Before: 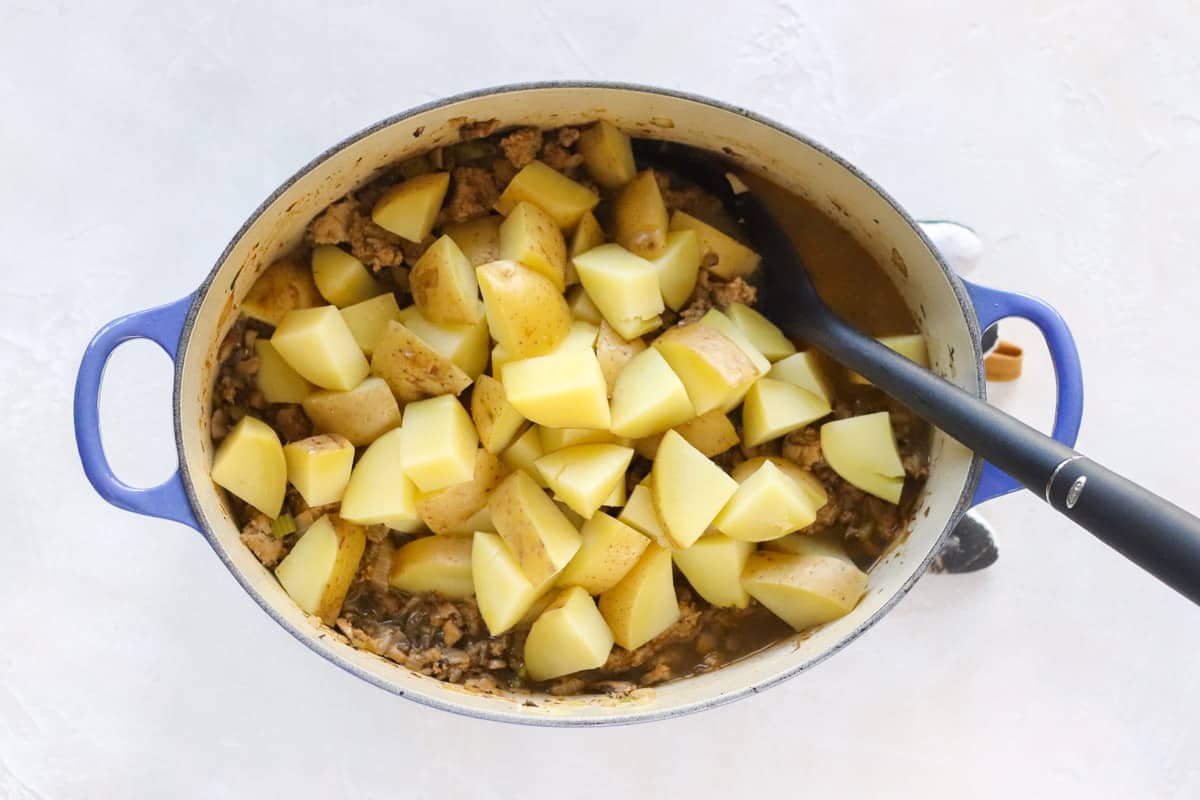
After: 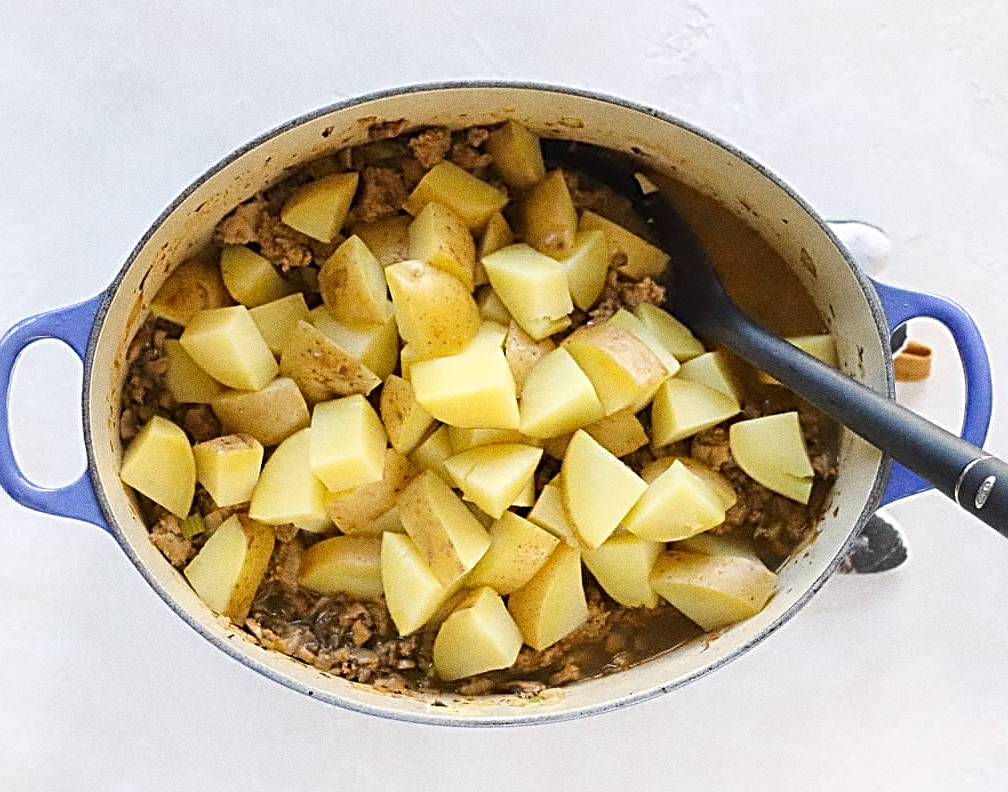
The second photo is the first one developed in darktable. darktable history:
grain: coarseness 0.09 ISO, strength 40%
sharpen: radius 3.025, amount 0.757
crop: left 7.598%, right 7.873%
